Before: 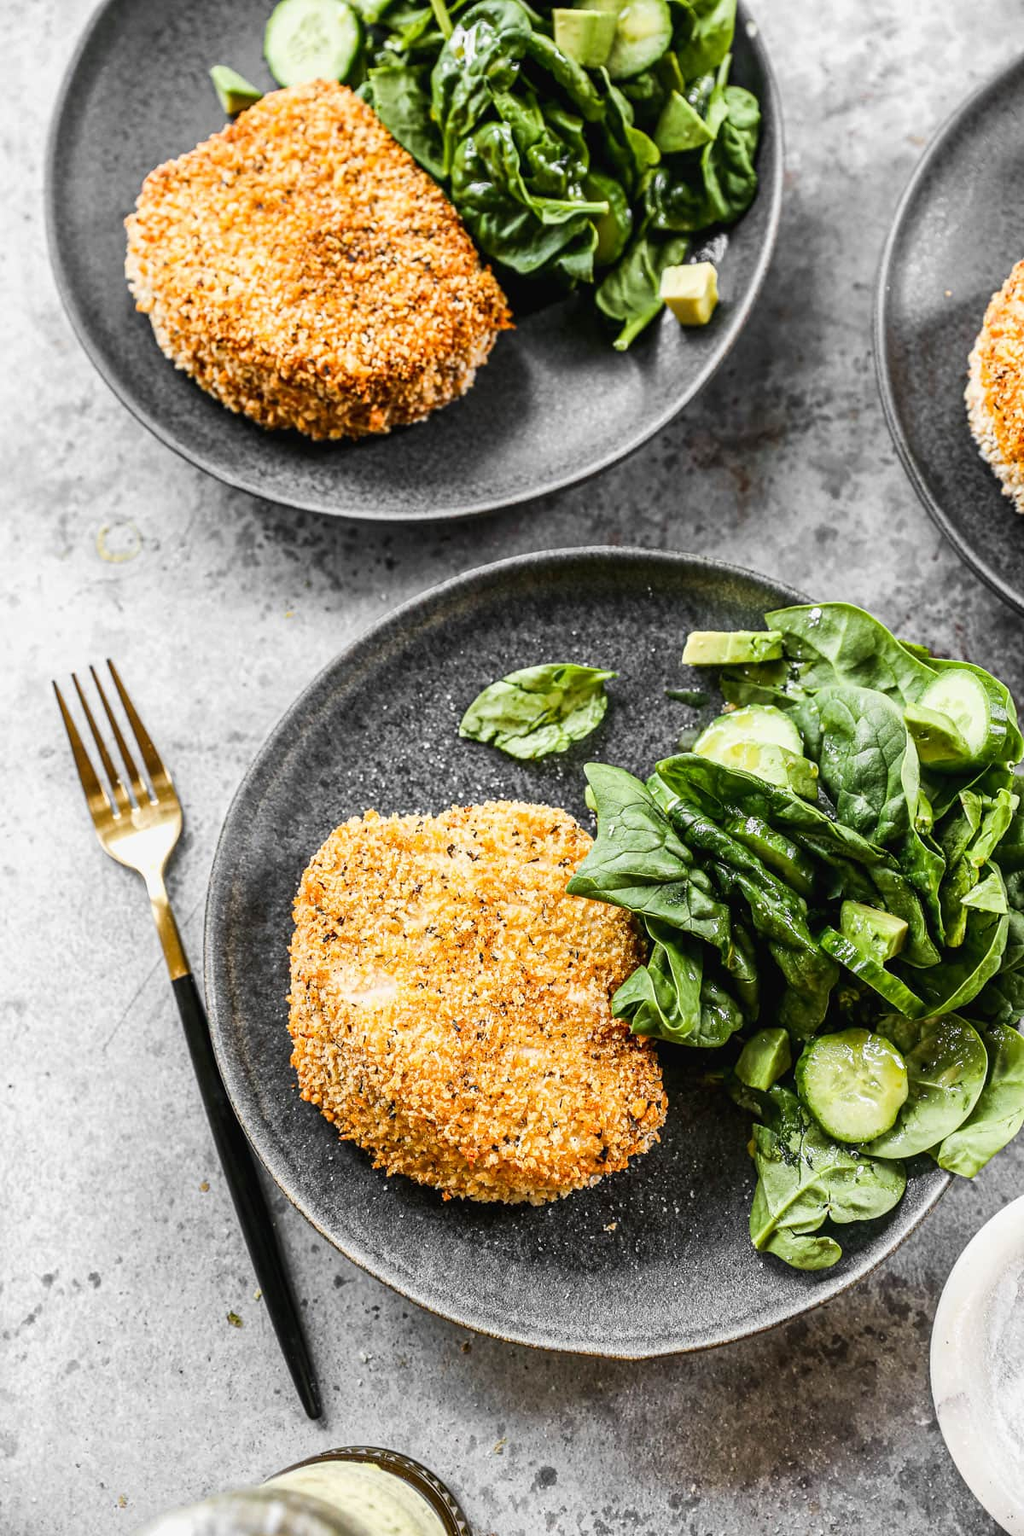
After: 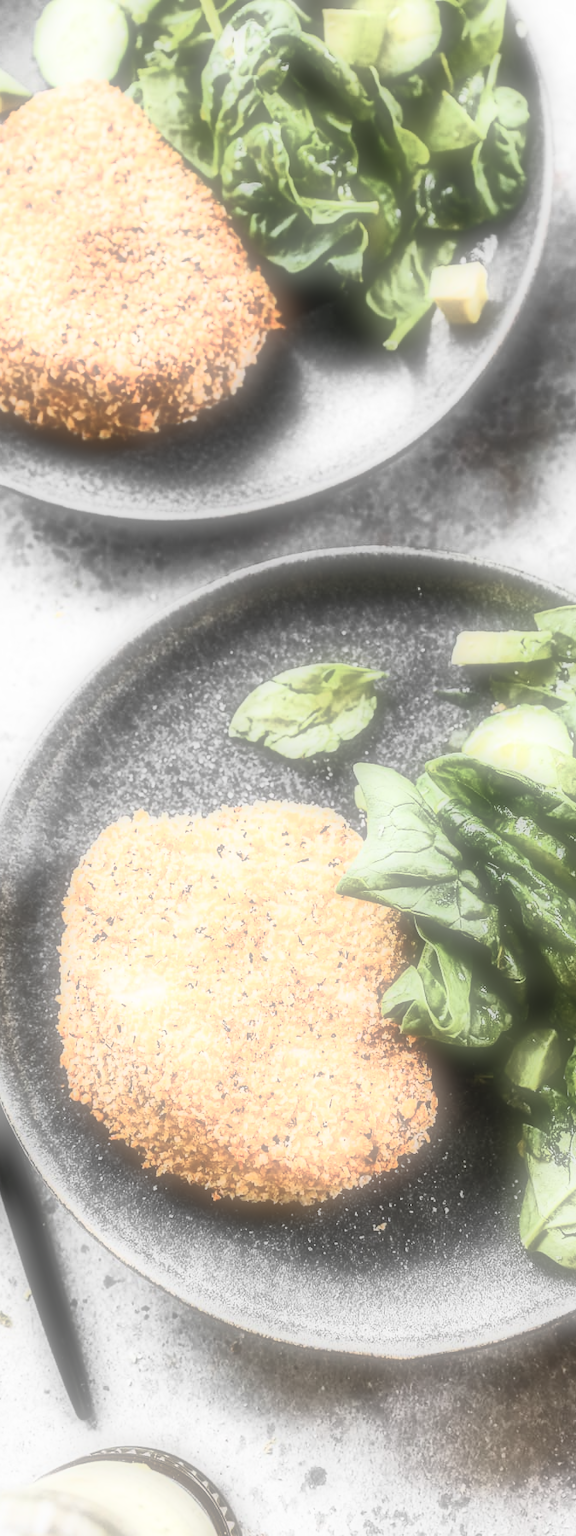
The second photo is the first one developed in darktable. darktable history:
color correction: saturation 0.98
soften: on, module defaults
crop and rotate: left 22.516%, right 21.234%
contrast brightness saturation: contrast 0.43, brightness 0.56, saturation -0.19
